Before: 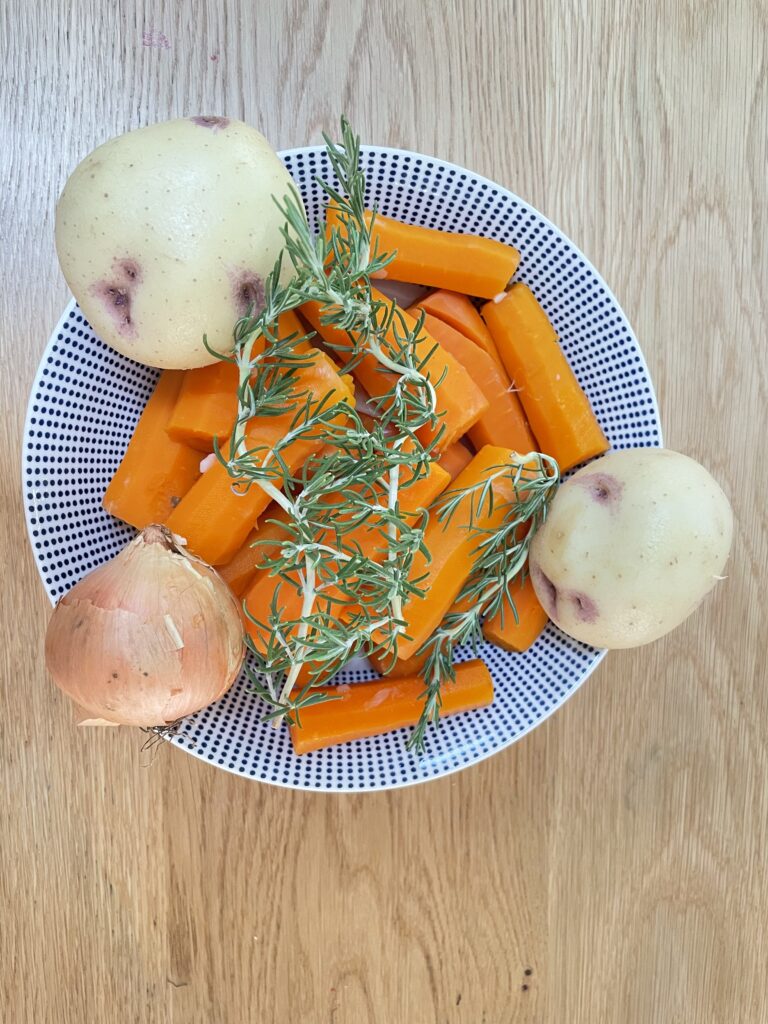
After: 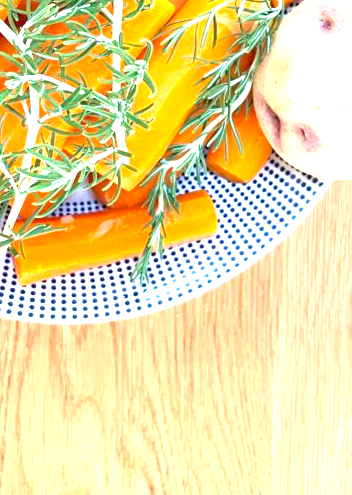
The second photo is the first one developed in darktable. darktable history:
crop: left 35.976%, top 45.819%, right 18.162%, bottom 5.807%
velvia: on, module defaults
exposure: black level correction 0, exposure 1.5 EV, compensate highlight preservation false
